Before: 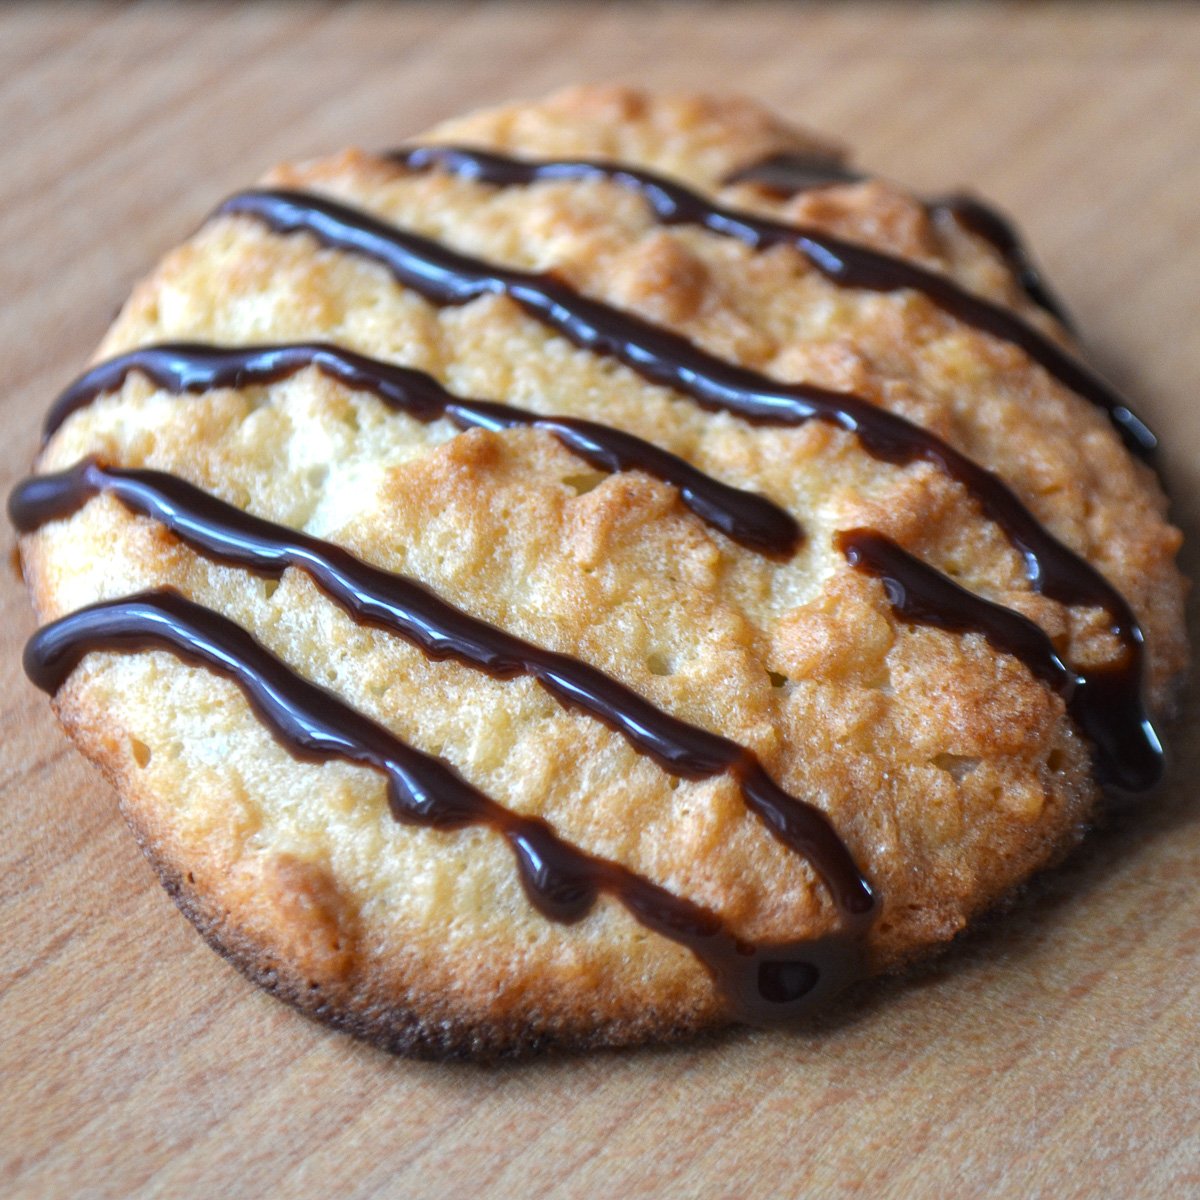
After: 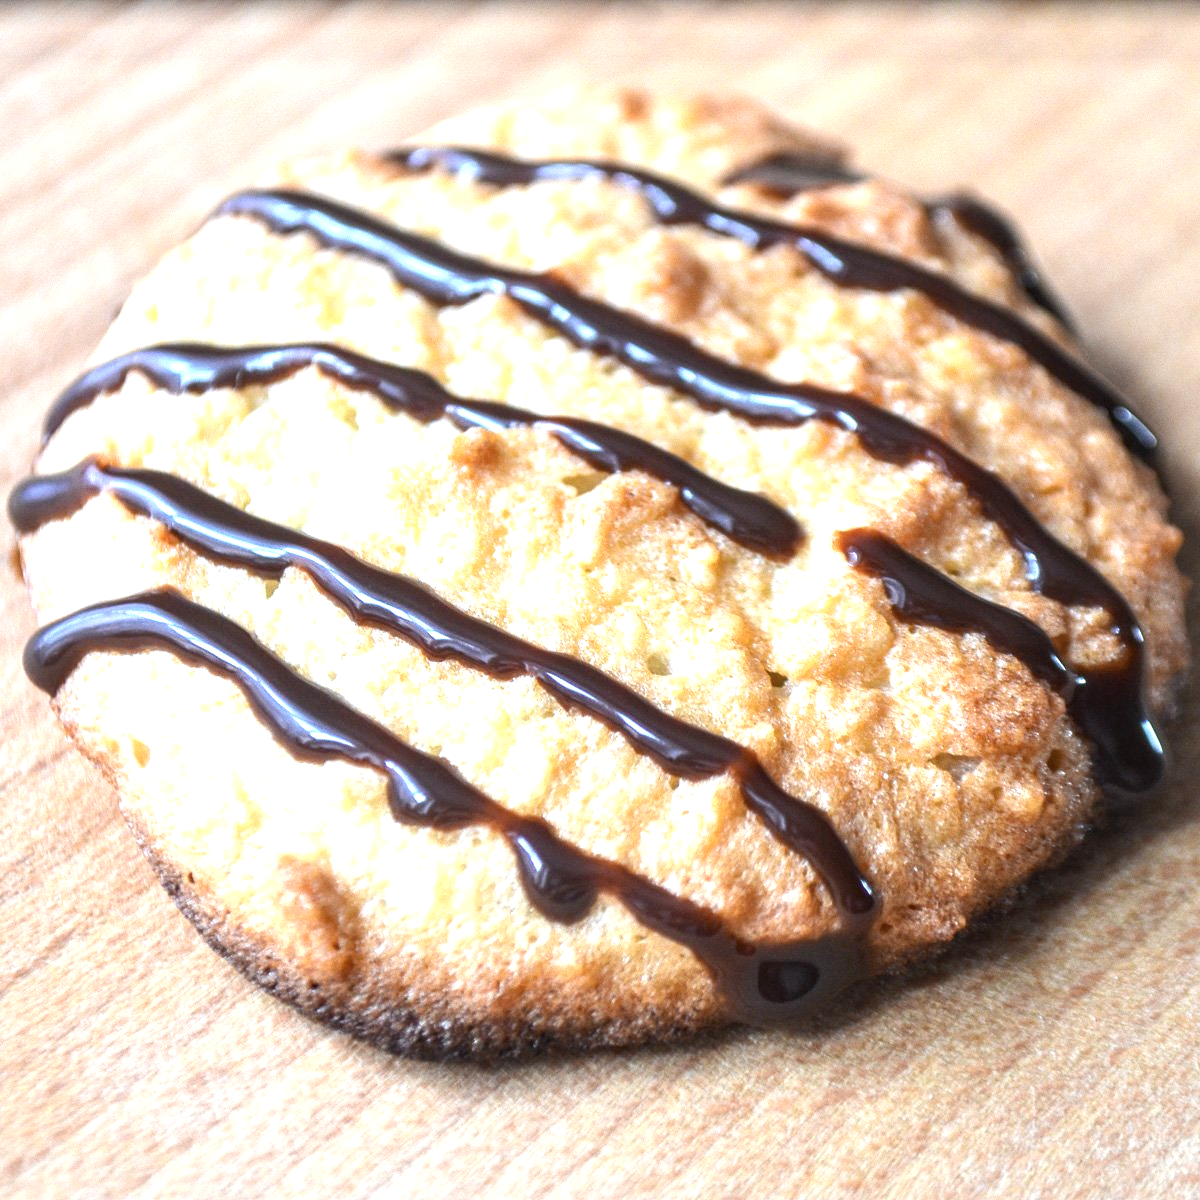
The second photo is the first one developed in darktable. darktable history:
exposure: black level correction 0, exposure 1.199 EV, compensate highlight preservation false
contrast brightness saturation: contrast 0.111, saturation -0.151
local contrast: on, module defaults
